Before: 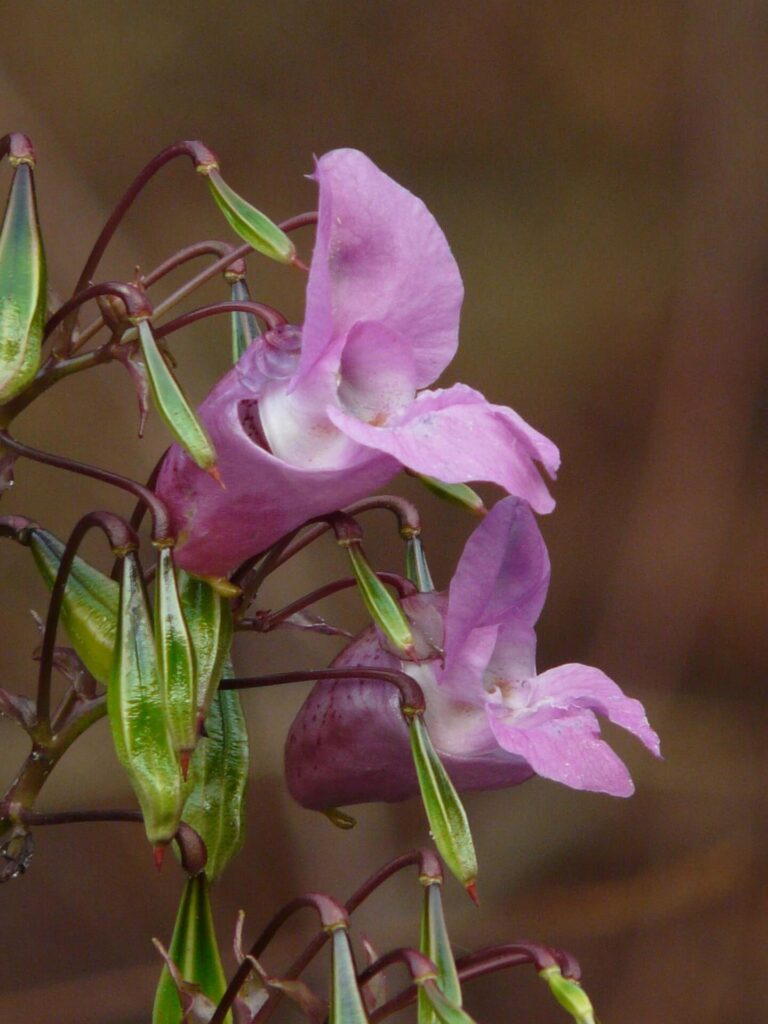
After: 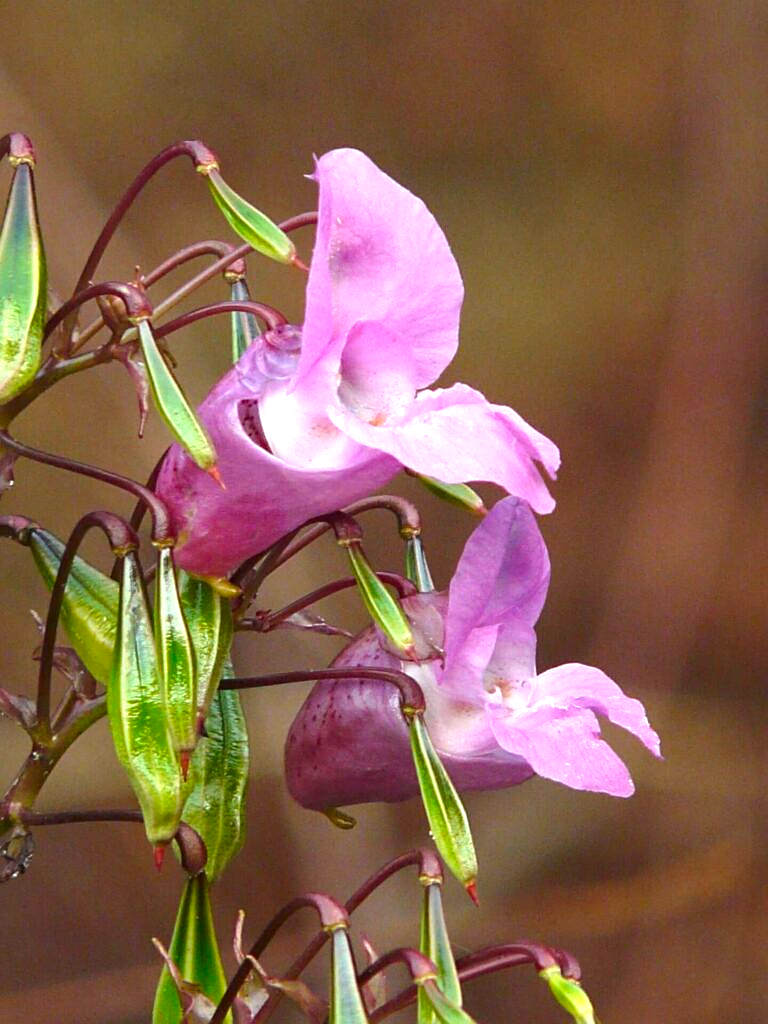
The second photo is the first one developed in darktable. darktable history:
sharpen: on, module defaults
exposure: black level correction 0, exposure 1 EV, compensate highlight preservation false
contrast brightness saturation: contrast 0.084, saturation 0.201
